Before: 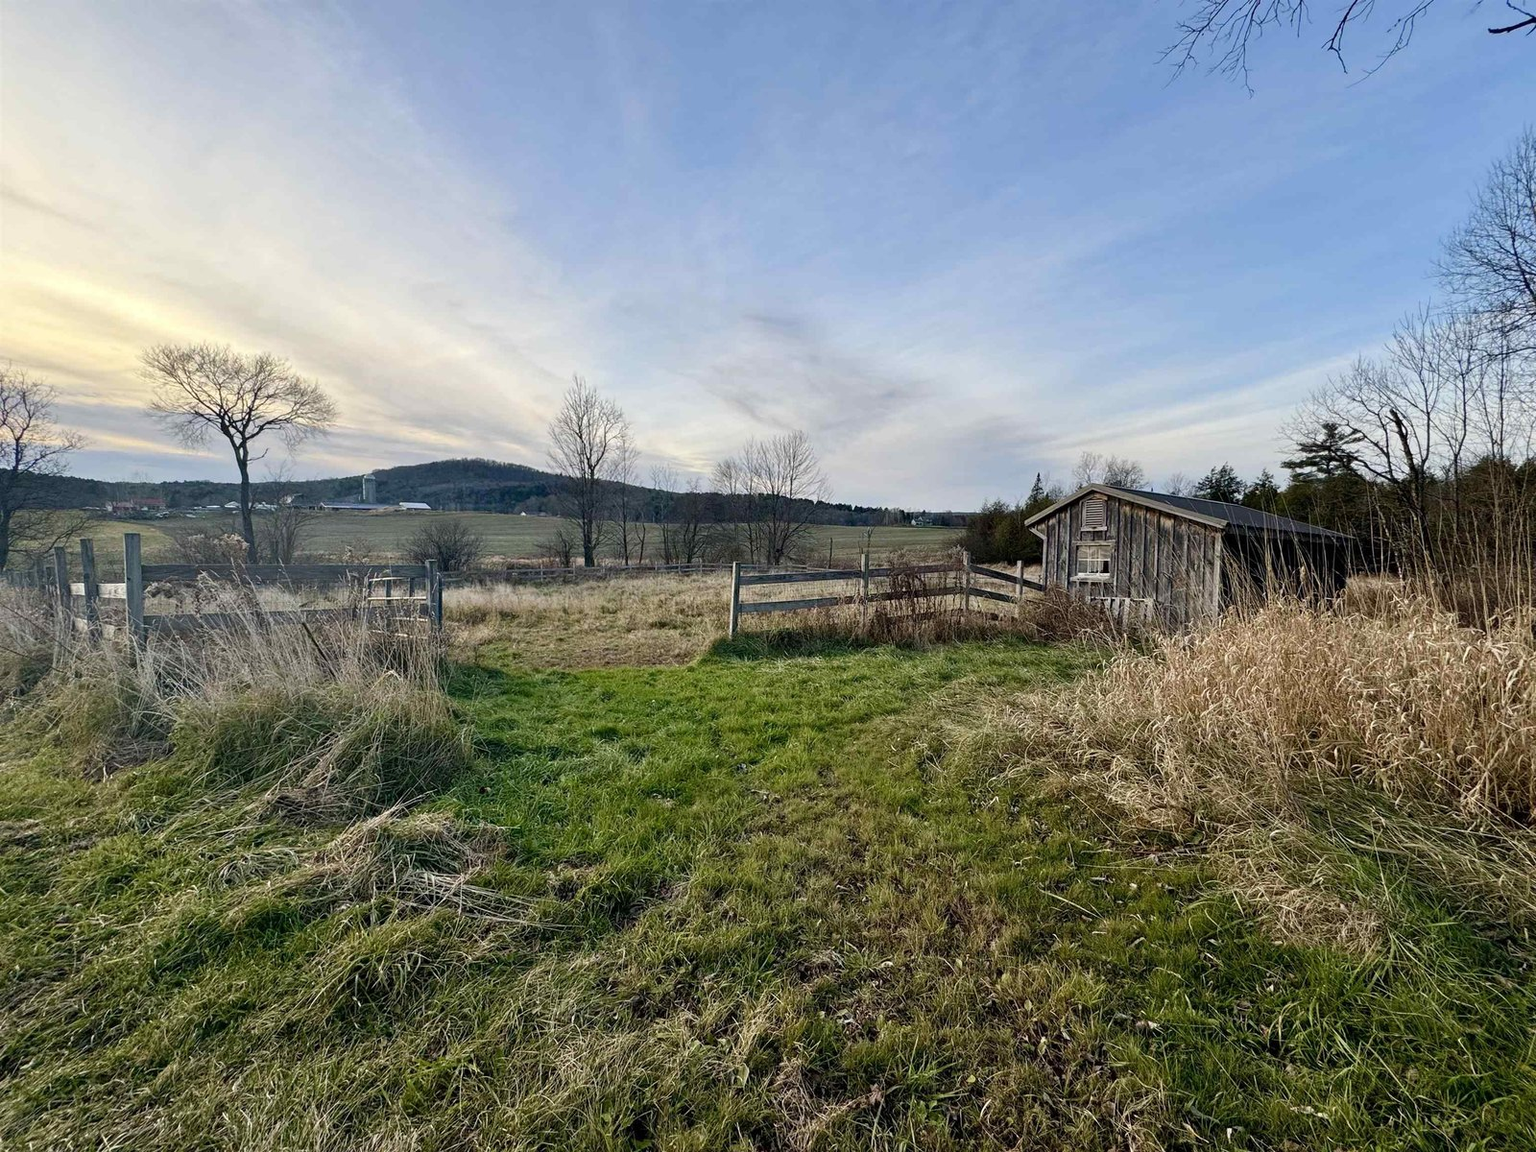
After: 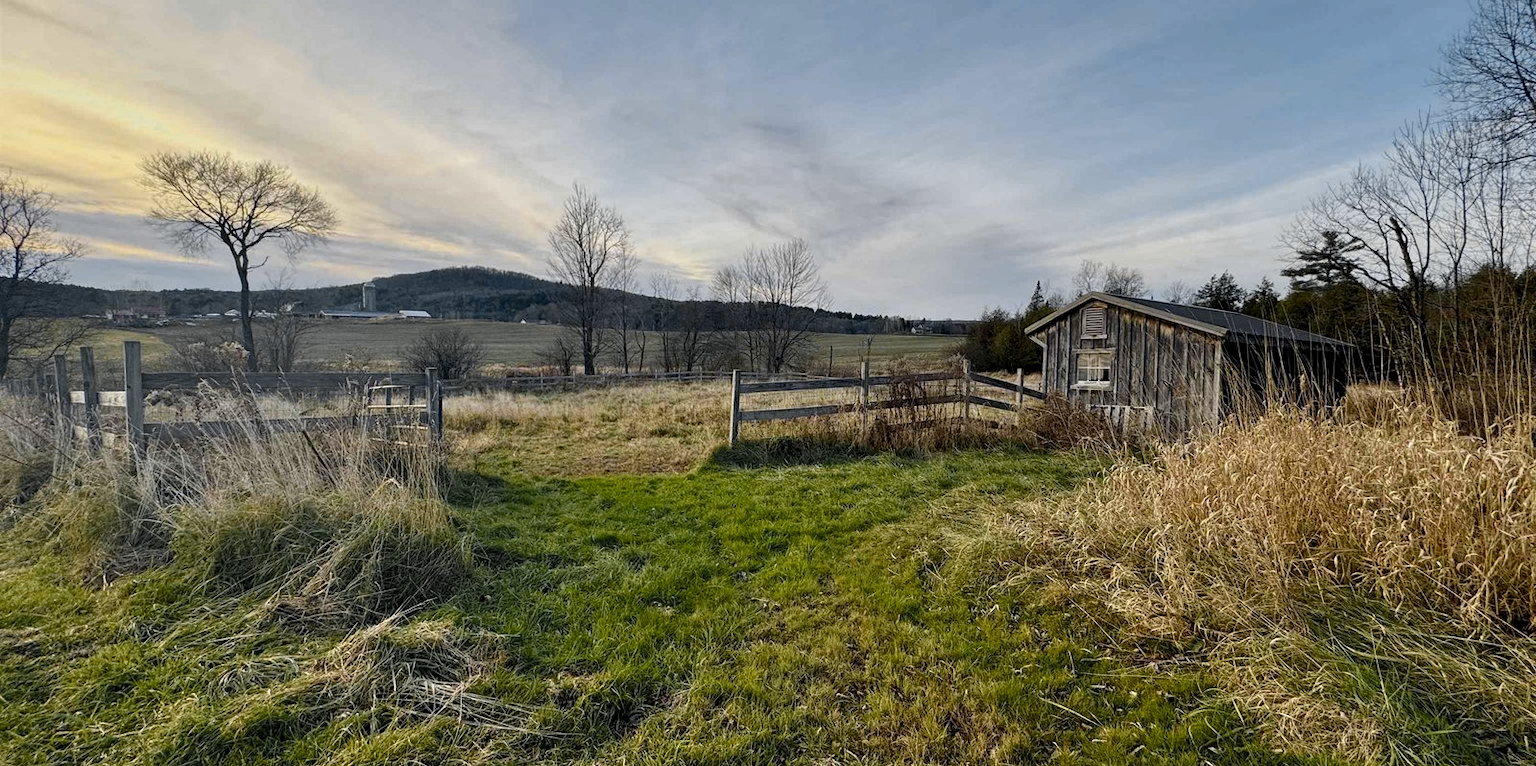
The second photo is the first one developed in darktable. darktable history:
levels: levels [0, 0.476, 0.951]
local contrast: highlights 100%, shadows 100%, detail 120%, midtone range 0.2
graduated density: rotation -0.352°, offset 57.64
color contrast: green-magenta contrast 0.85, blue-yellow contrast 1.25, unbound 0
shadows and highlights: shadows 32, highlights -32, soften with gaussian
color zones: curves: ch0 [(0.035, 0.242) (0.25, 0.5) (0.384, 0.214) (0.488, 0.255) (0.75, 0.5)]; ch1 [(0.063, 0.379) (0.25, 0.5) (0.354, 0.201) (0.489, 0.085) (0.729, 0.271)]; ch2 [(0.25, 0.5) (0.38, 0.517) (0.442, 0.51) (0.735, 0.456)]
crop: top 16.727%, bottom 16.727%
